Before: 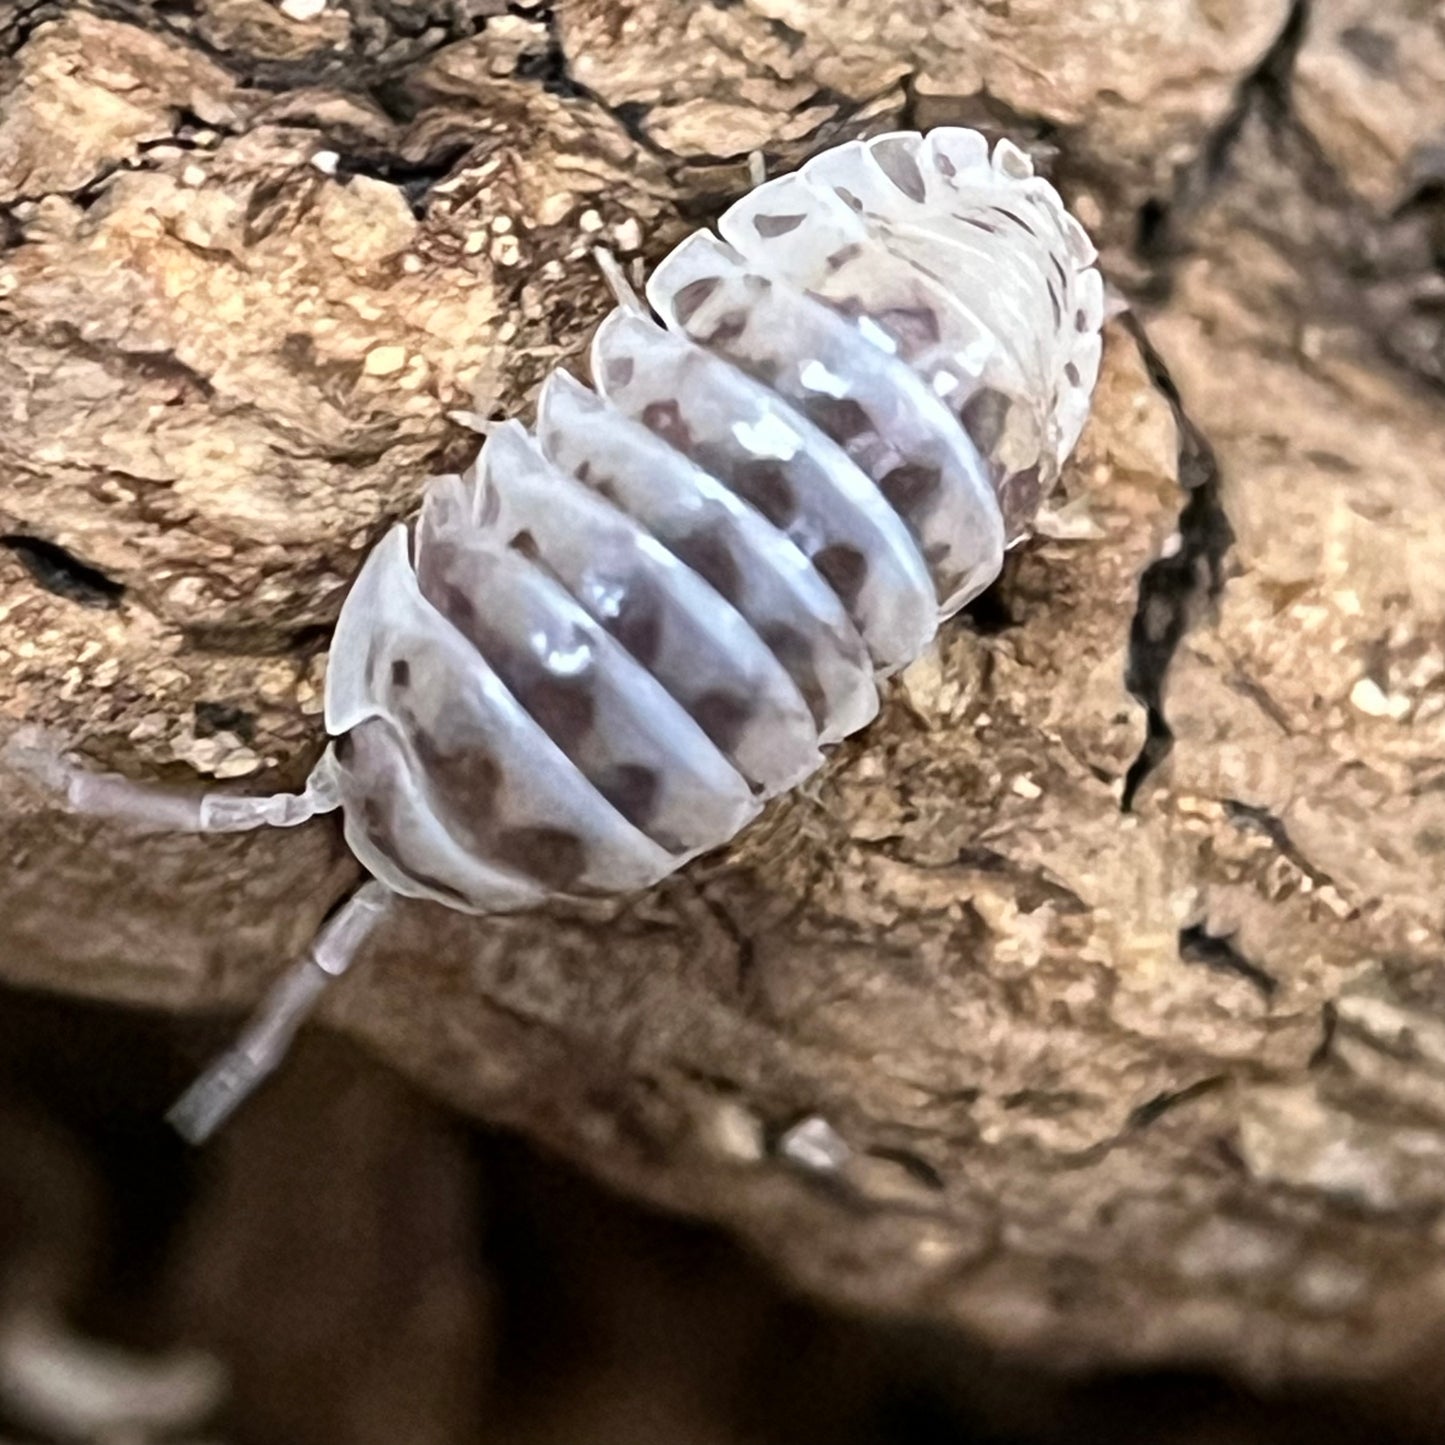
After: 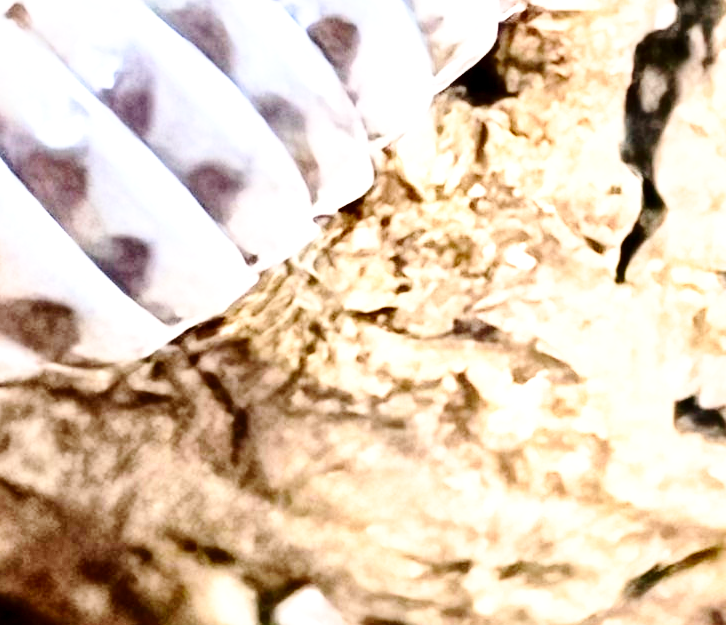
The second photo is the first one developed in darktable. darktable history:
sharpen: radius 2.883, amount 0.868, threshold 47.523
local contrast: mode bilateral grid, contrast 20, coarseness 50, detail 130%, midtone range 0.2
base curve: curves: ch0 [(0, 0) (0.028, 0.03) (0.121, 0.232) (0.46, 0.748) (0.859, 0.968) (1, 1)], preserve colors none
crop: left 35.03%, top 36.625%, right 14.663%, bottom 20.057%
exposure: black level correction 0.001, exposure 1.129 EV, compensate exposure bias true, compensate highlight preservation false
color contrast: green-magenta contrast 1.2, blue-yellow contrast 1.2
contrast brightness saturation: contrast 0.28
